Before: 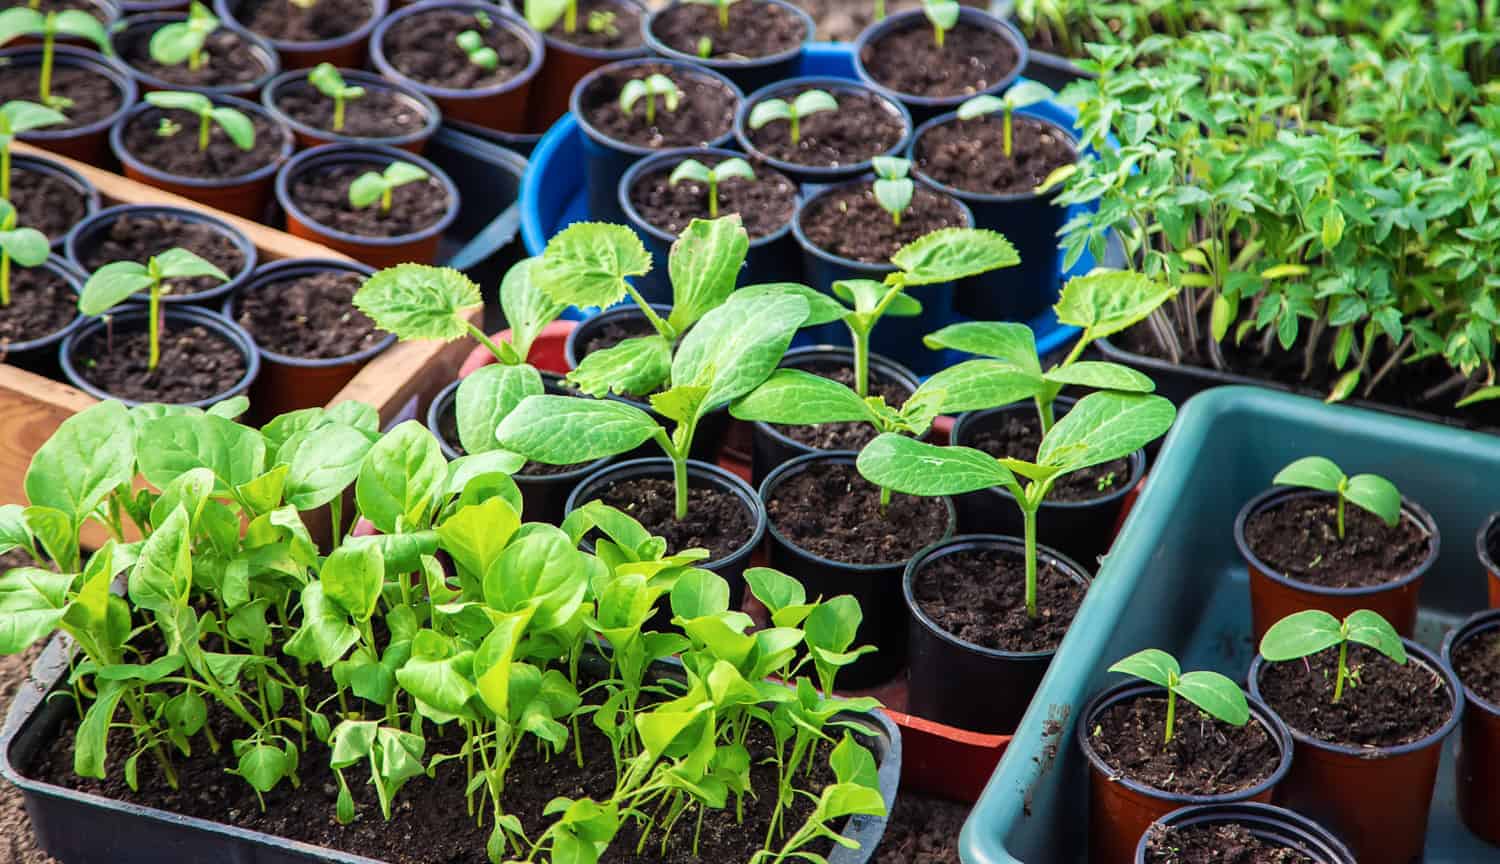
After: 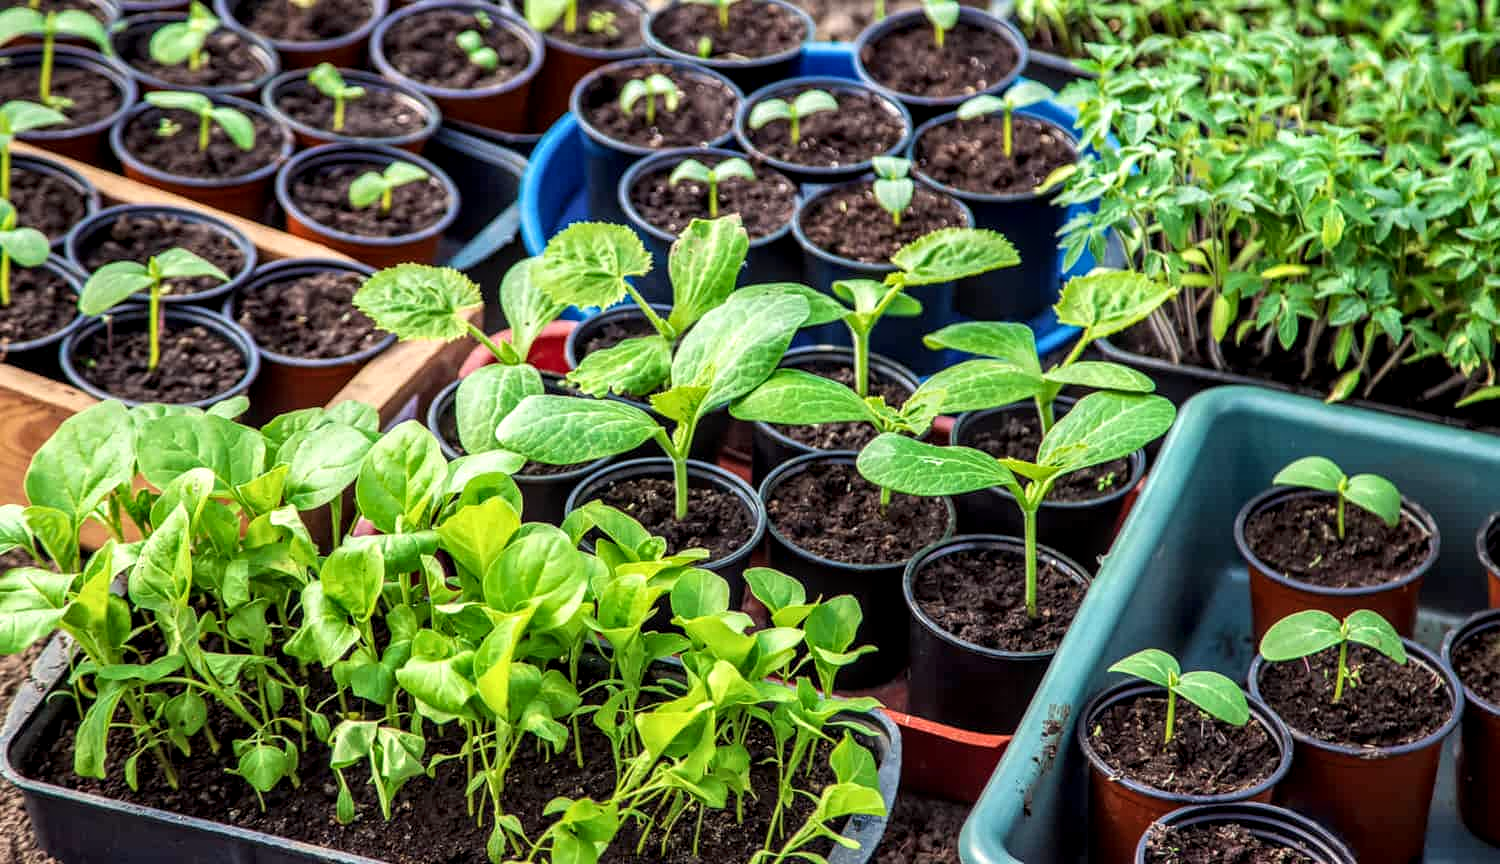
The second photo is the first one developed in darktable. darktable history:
color balance rgb: power › luminance 0.777%, power › chroma 0.378%, power › hue 30.79°, highlights gain › luminance 6.563%, highlights gain › chroma 1.199%, highlights gain › hue 88.4°, perceptual saturation grading › global saturation 0.135%
local contrast: highlights 29%, detail 150%
